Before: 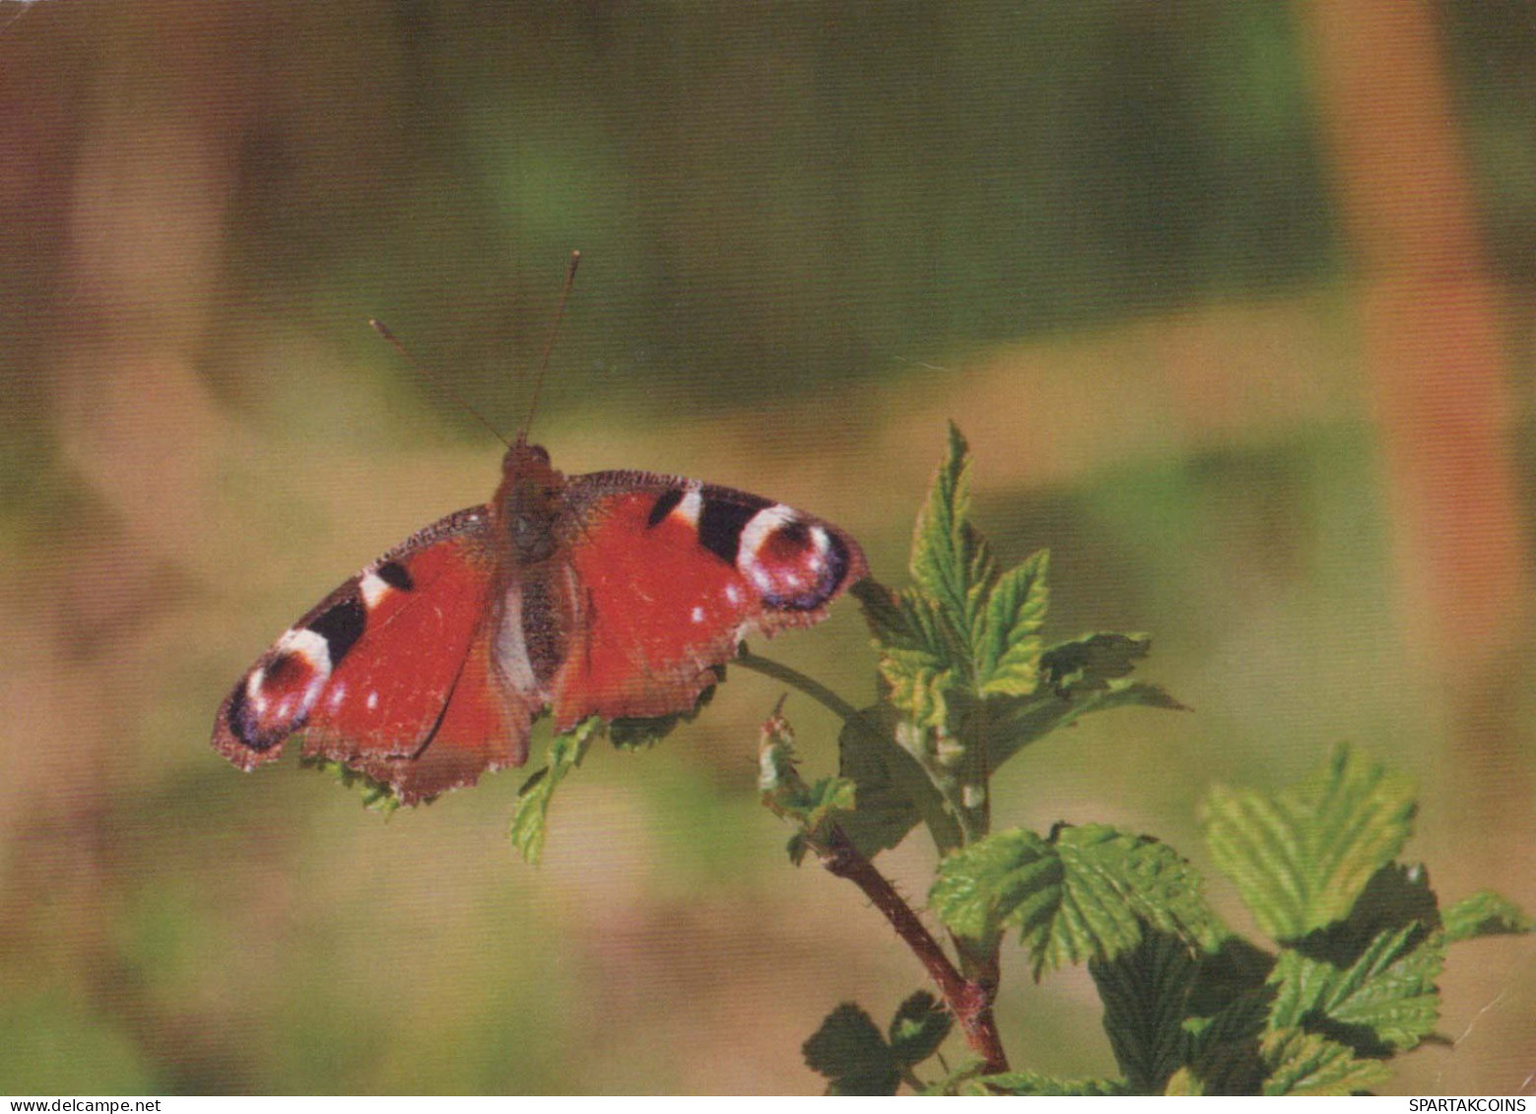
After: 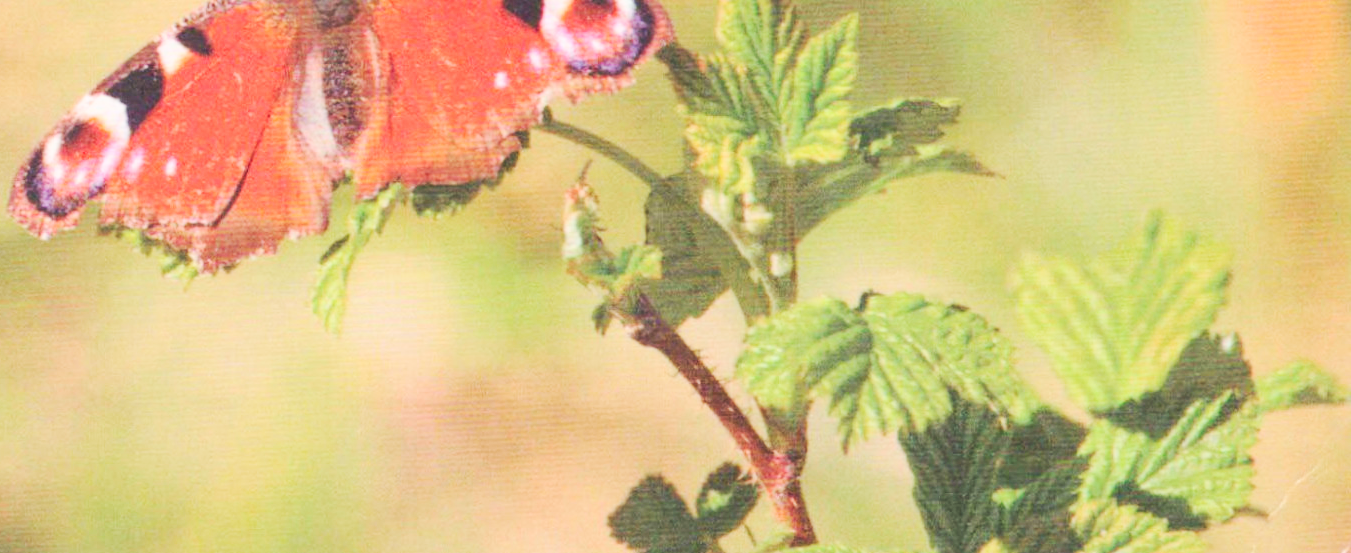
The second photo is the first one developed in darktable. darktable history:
contrast brightness saturation: contrast 0.2, brightness 0.16, saturation 0.22
crop and rotate: left 13.306%, top 48.129%, bottom 2.928%
white balance: red 1, blue 1
base curve: curves: ch0 [(0, 0.007) (0.028, 0.063) (0.121, 0.311) (0.46, 0.743) (0.859, 0.957) (1, 1)], preserve colors none
